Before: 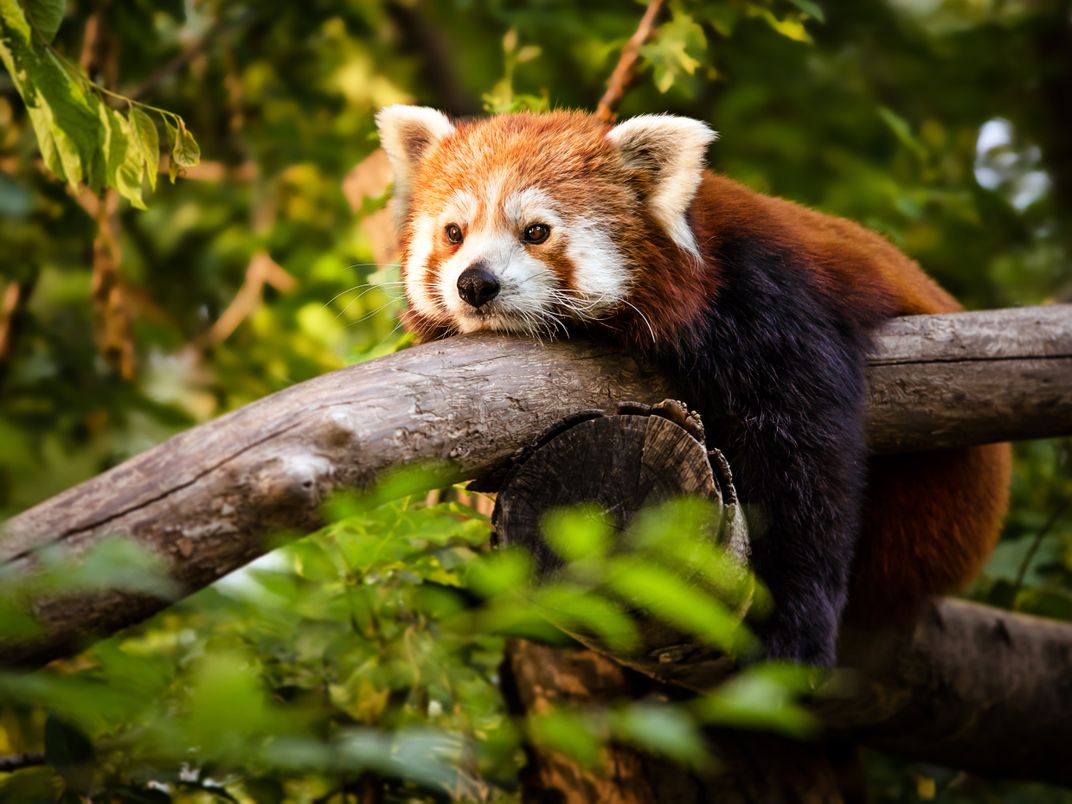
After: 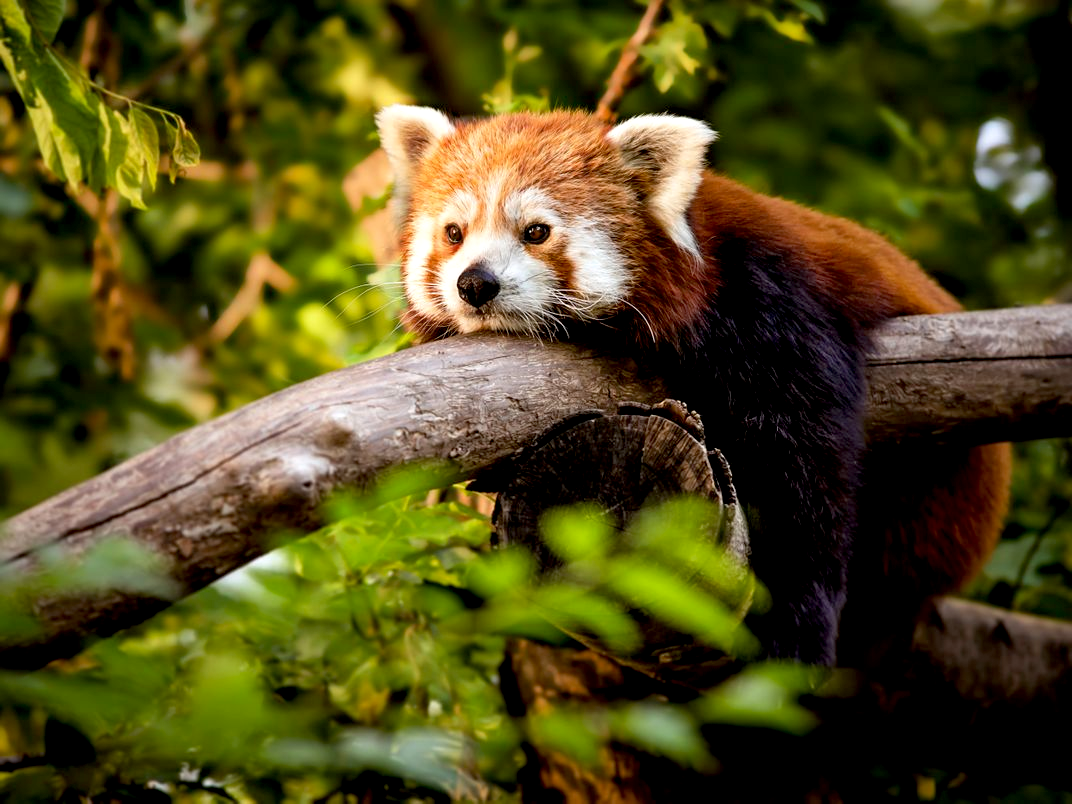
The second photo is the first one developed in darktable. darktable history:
exposure: black level correction 0.009, exposure 0.116 EV, compensate highlight preservation false
